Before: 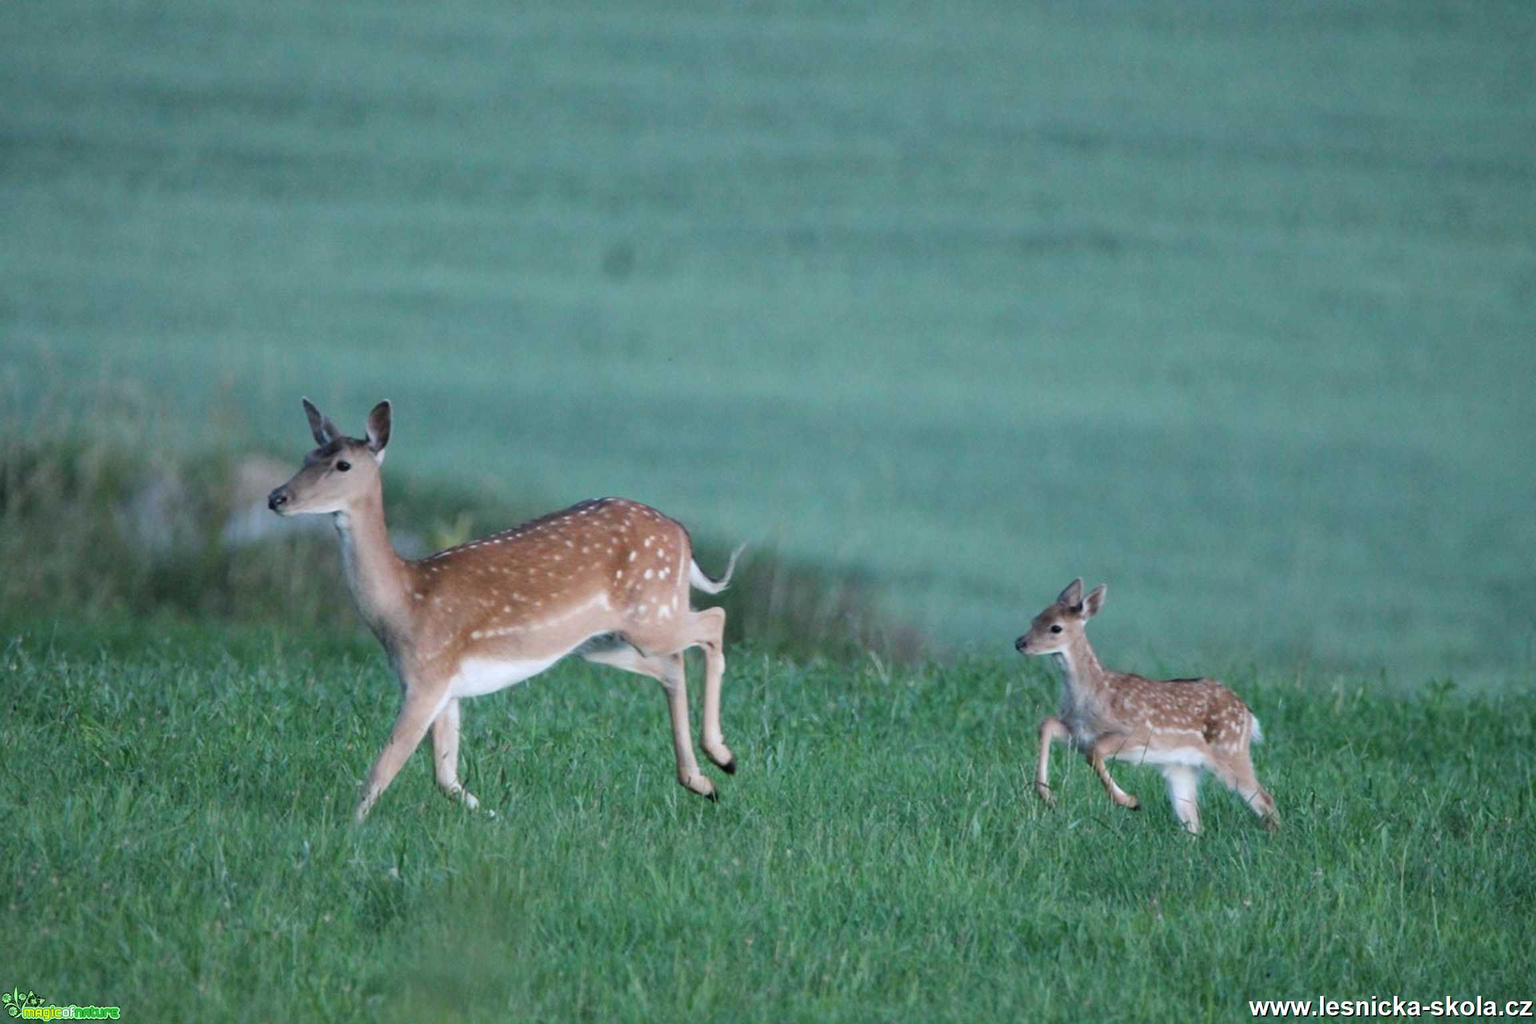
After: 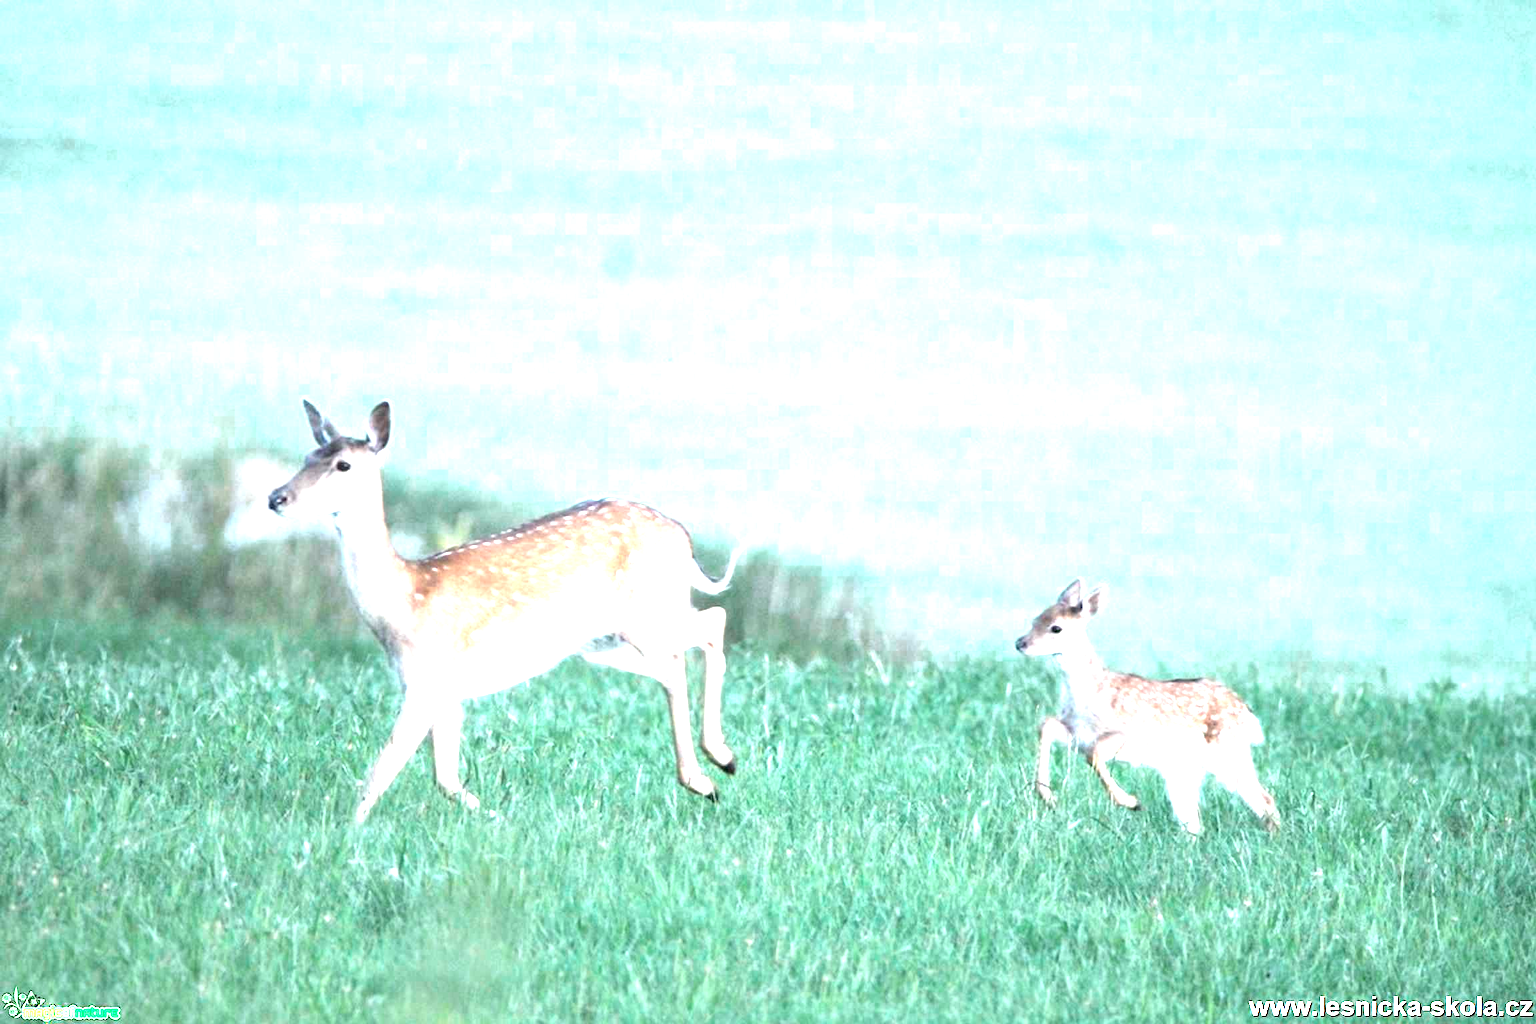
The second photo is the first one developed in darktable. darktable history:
color zones: curves: ch0 [(0.018, 0.548) (0.197, 0.654) (0.425, 0.447) (0.605, 0.658) (0.732, 0.579)]; ch1 [(0.105, 0.531) (0.224, 0.531) (0.386, 0.39) (0.618, 0.456) (0.732, 0.456) (0.956, 0.421)]; ch2 [(0.039, 0.583) (0.215, 0.465) (0.399, 0.544) (0.465, 0.548) (0.614, 0.447) (0.724, 0.43) (0.882, 0.623) (0.956, 0.632)]
exposure: exposure 2.25 EV, compensate highlight preservation false
